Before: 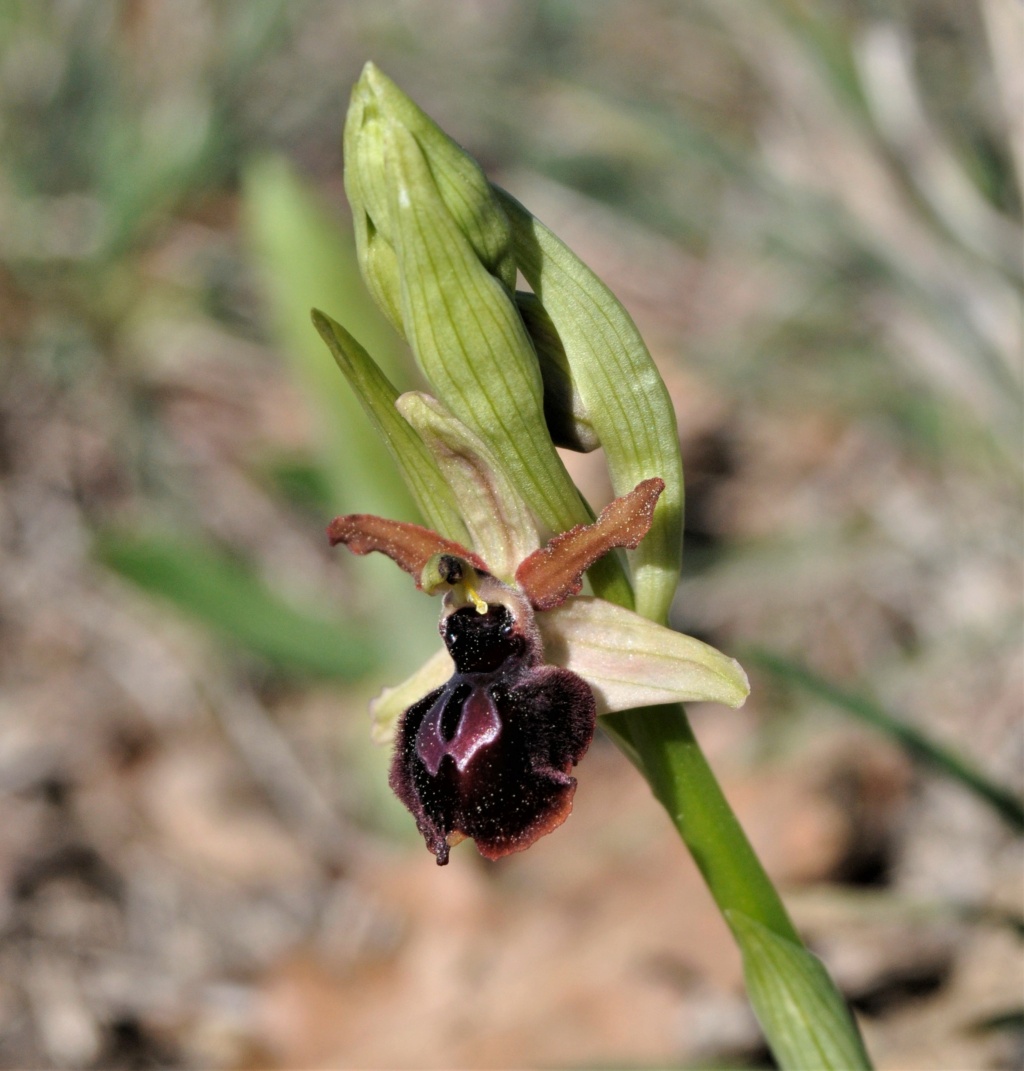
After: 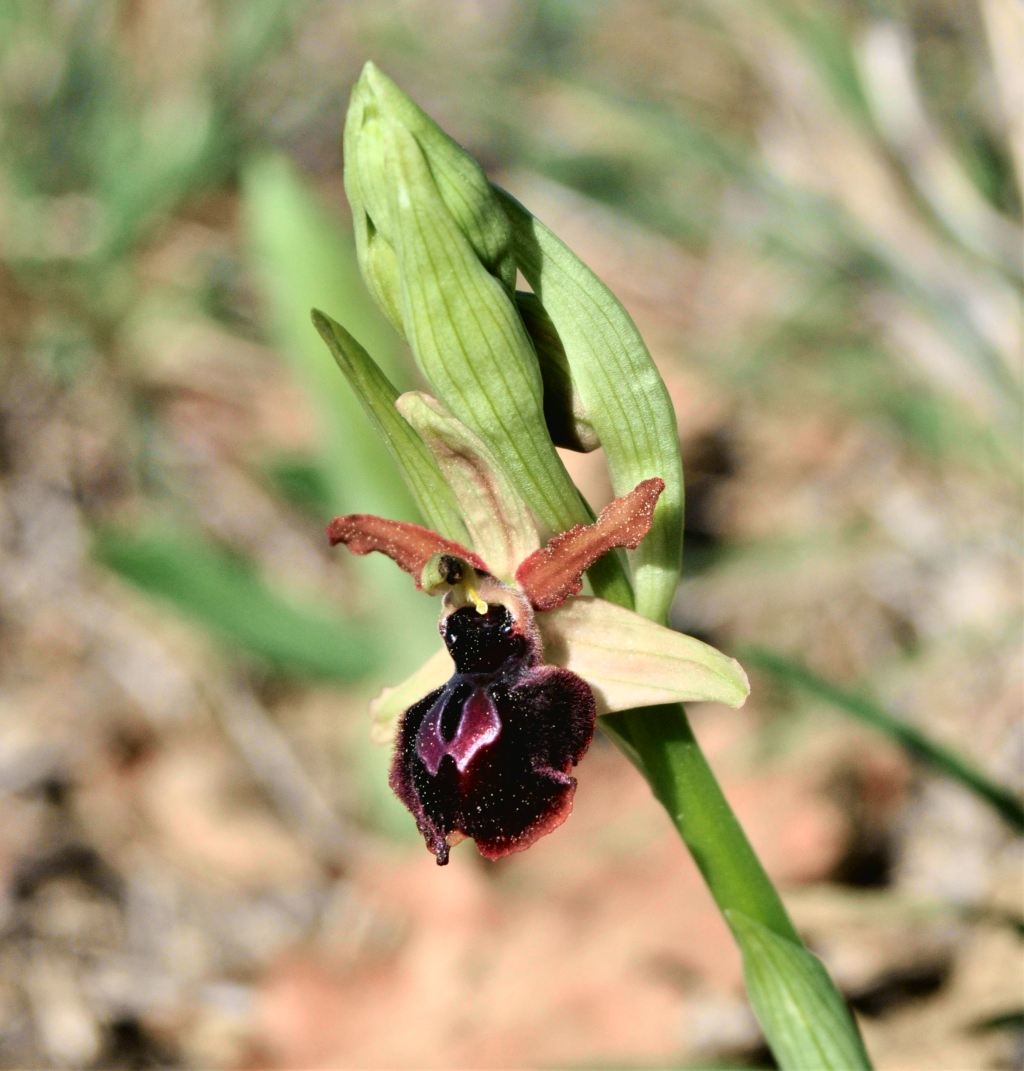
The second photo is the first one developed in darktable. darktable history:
tone curve: curves: ch0 [(0, 0.024) (0.049, 0.038) (0.176, 0.162) (0.311, 0.337) (0.416, 0.471) (0.565, 0.658) (0.817, 0.911) (1, 1)]; ch1 [(0, 0) (0.351, 0.347) (0.446, 0.42) (0.481, 0.463) (0.504, 0.504) (0.522, 0.521) (0.546, 0.563) (0.622, 0.664) (0.728, 0.786) (1, 1)]; ch2 [(0, 0) (0.327, 0.324) (0.427, 0.413) (0.458, 0.444) (0.502, 0.504) (0.526, 0.539) (0.547, 0.581) (0.601, 0.61) (0.76, 0.765) (1, 1)], color space Lab, independent channels, preserve colors none
